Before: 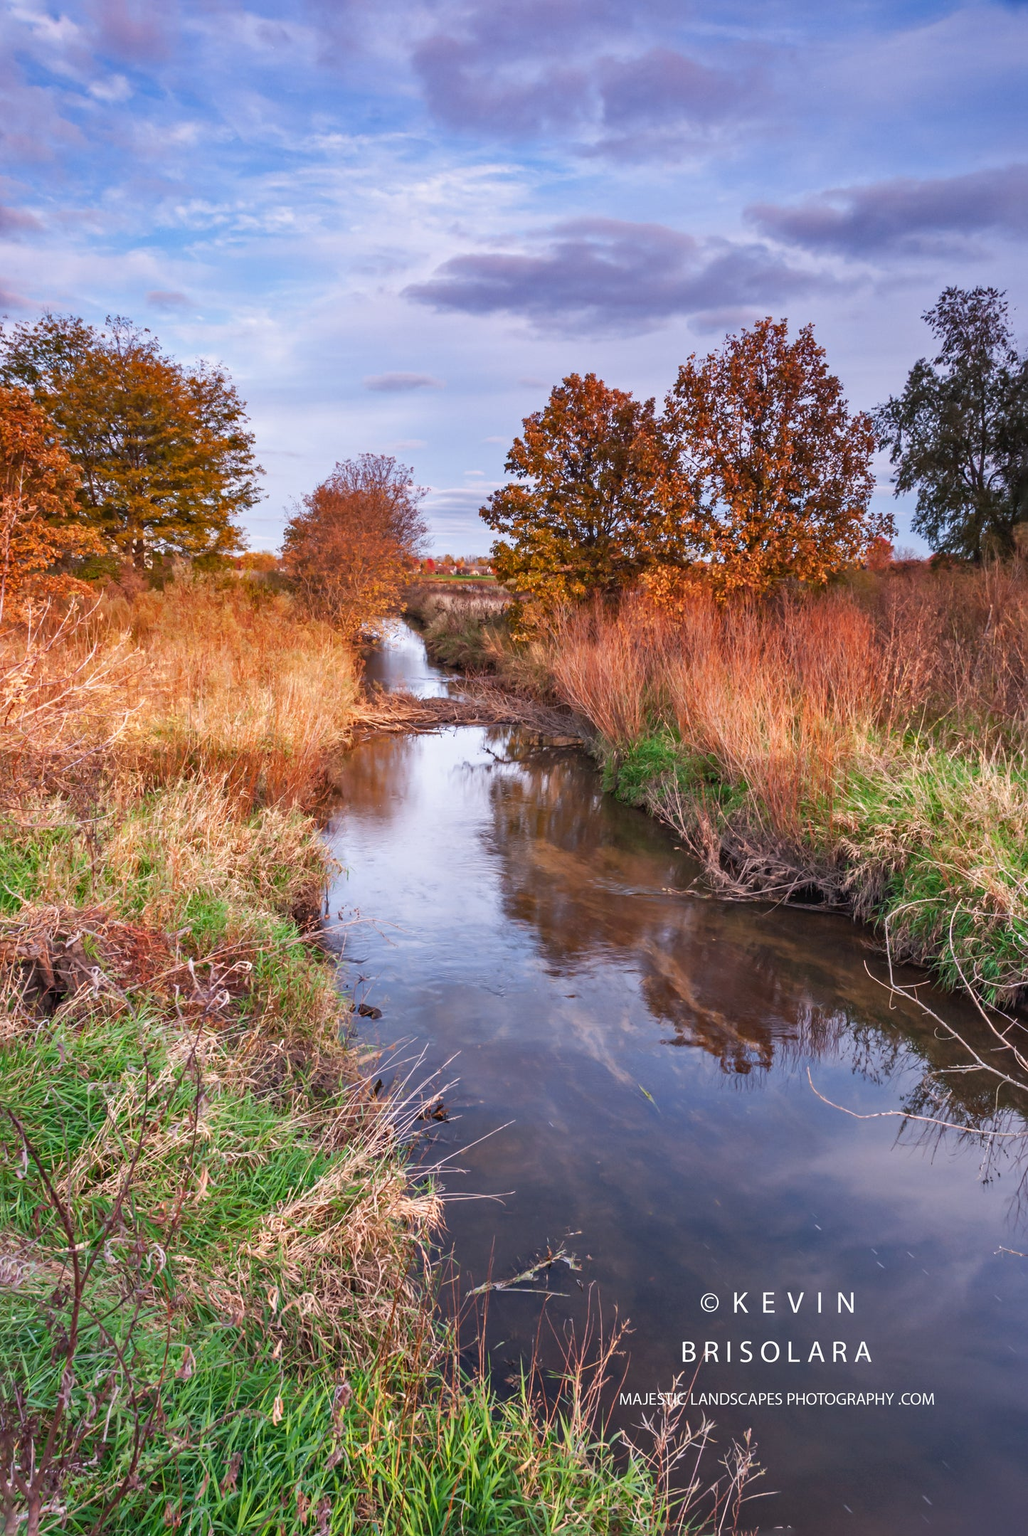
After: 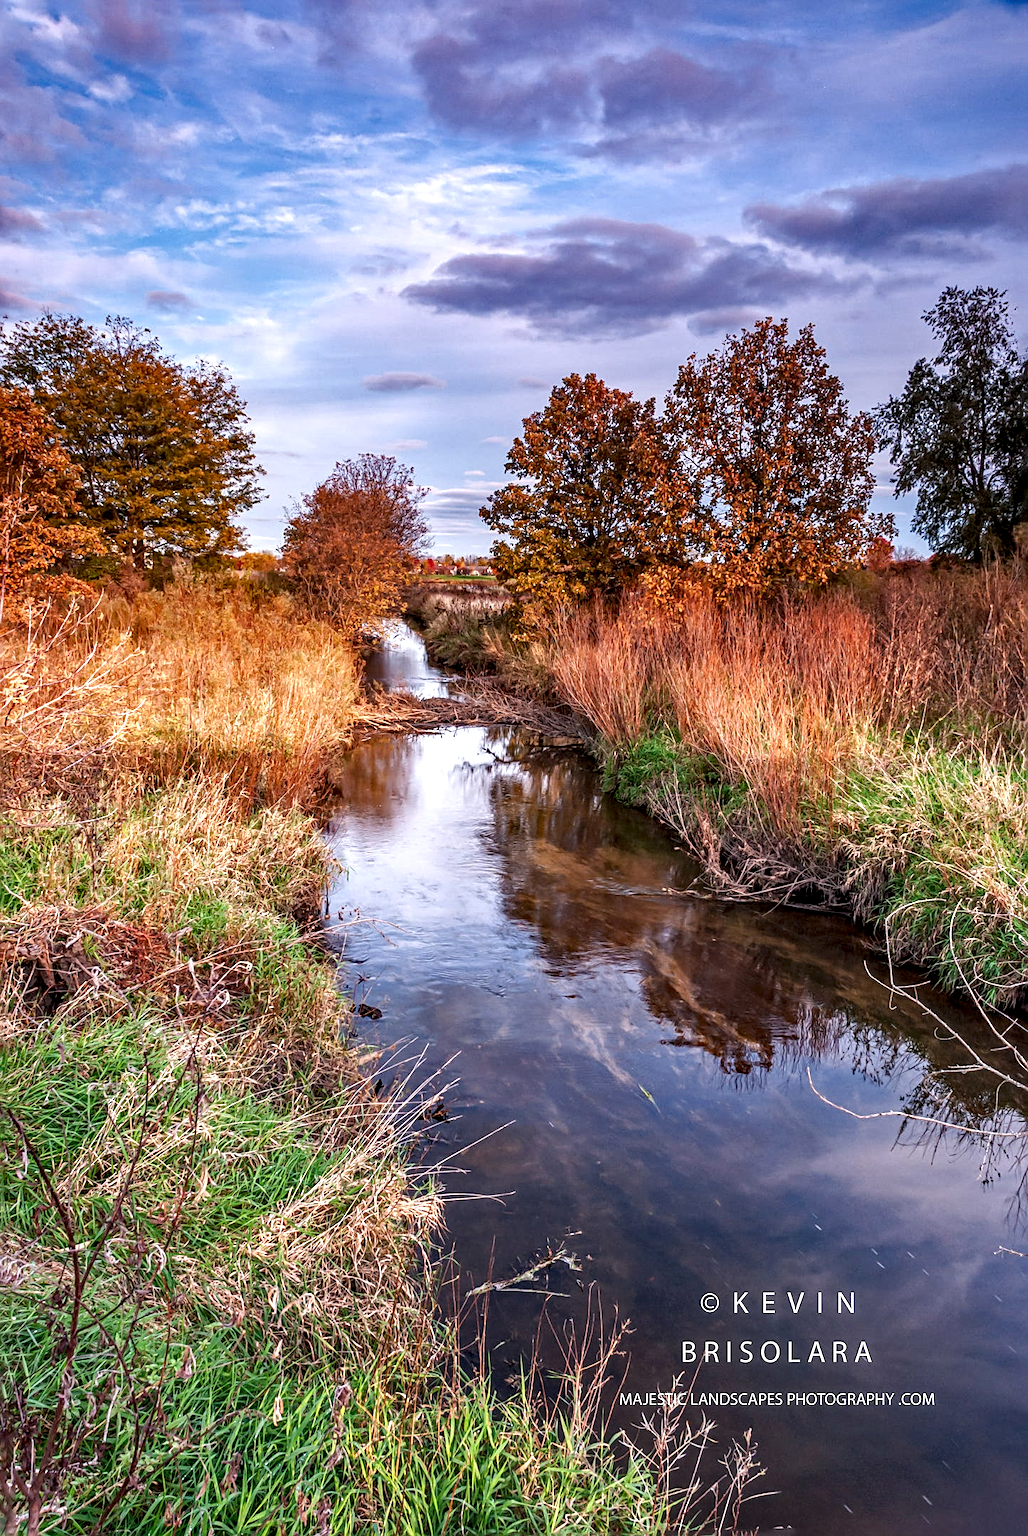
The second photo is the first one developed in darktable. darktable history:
haze removal: strength 0.29, distance 0.25, compatibility mode true, adaptive false
sharpen: on, module defaults
local contrast: highlights 60%, shadows 60%, detail 160%
